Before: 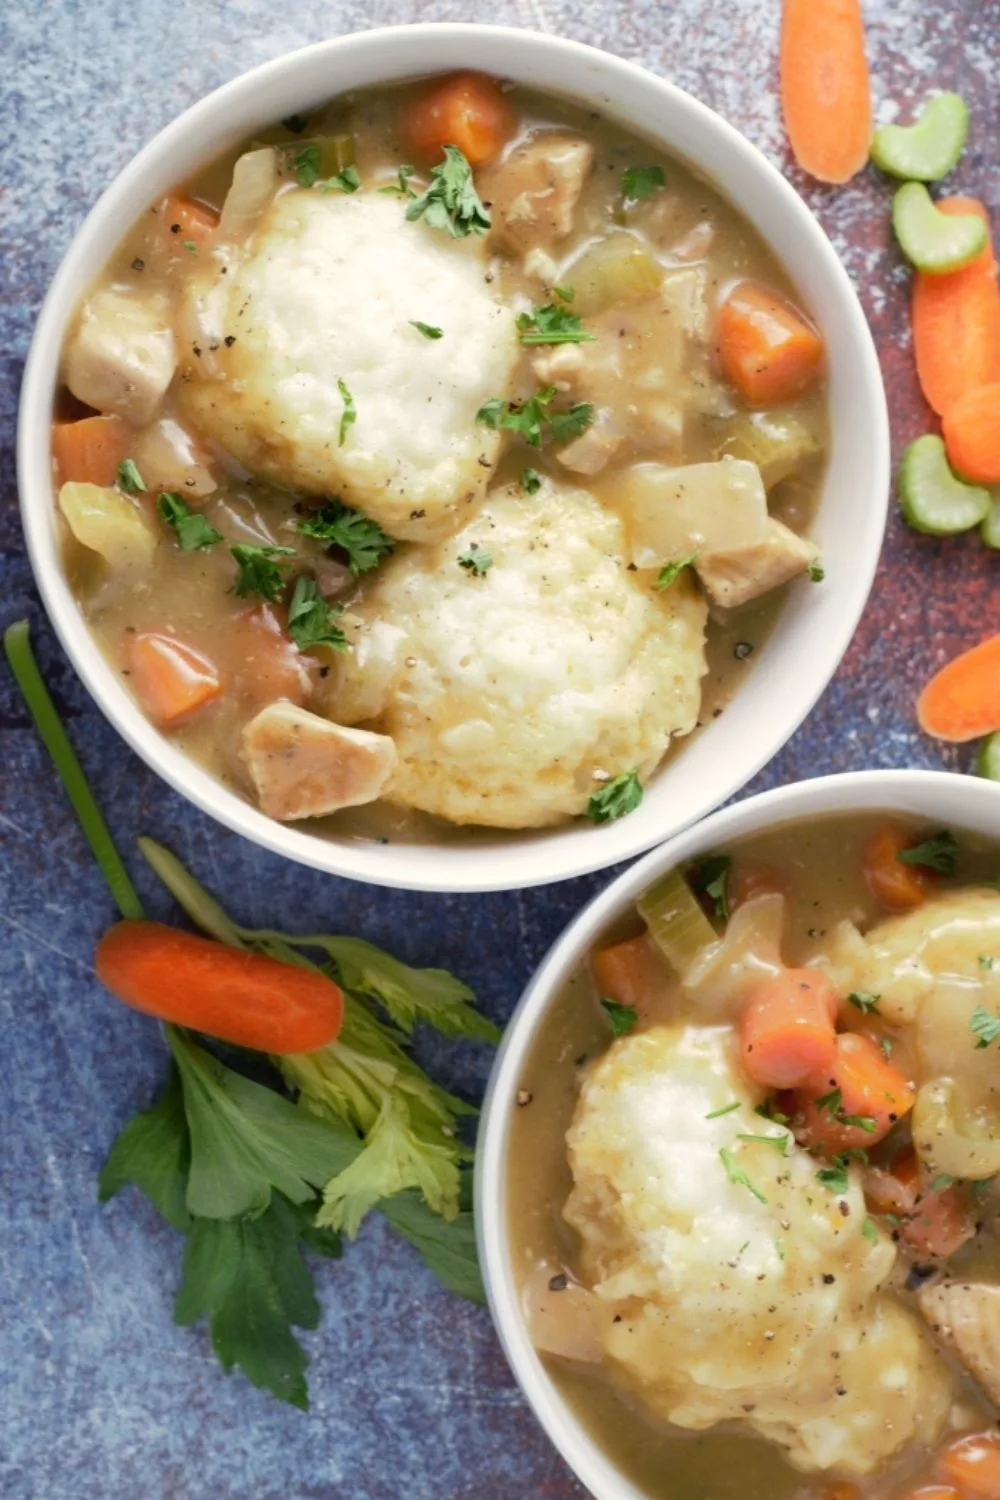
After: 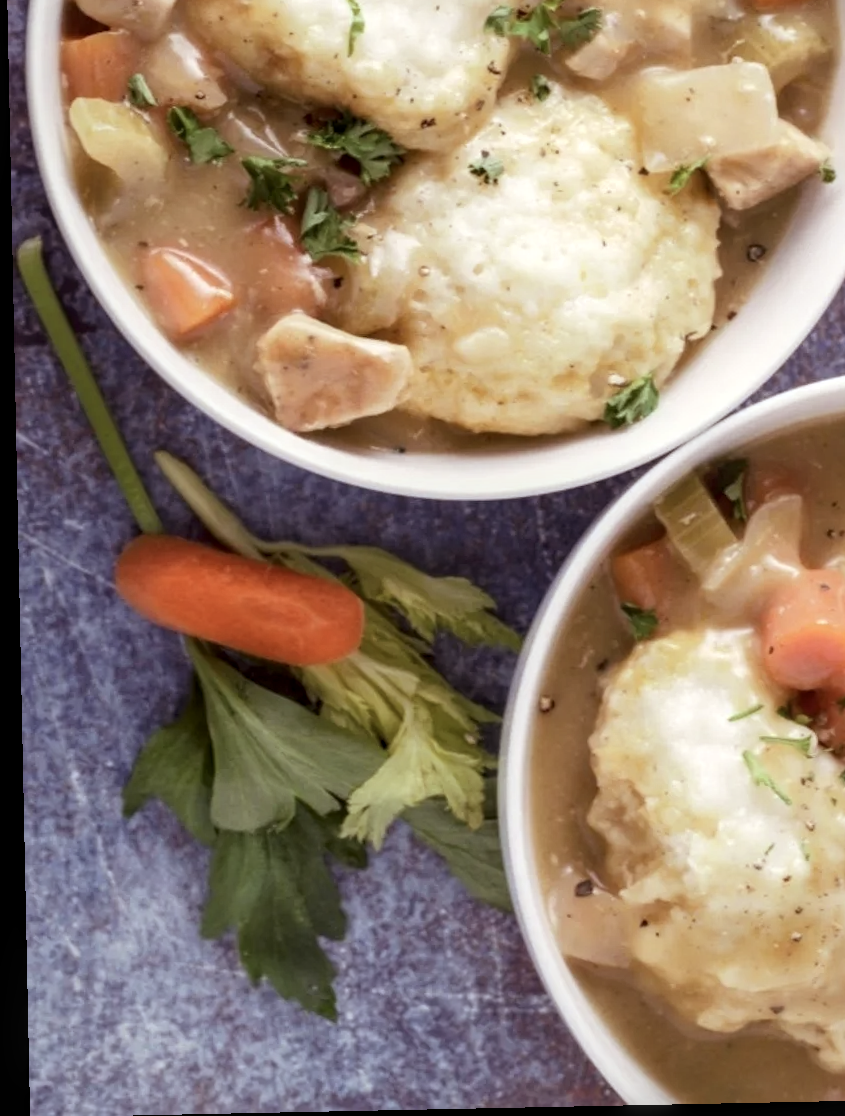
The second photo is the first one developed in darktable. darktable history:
color correction: saturation 1.1
contrast brightness saturation: contrast 0.1, saturation -0.3
rgb levels: mode RGB, independent channels, levels [[0, 0.474, 1], [0, 0.5, 1], [0, 0.5, 1]]
white balance: red 0.986, blue 1.01
rotate and perspective: rotation -1.17°, automatic cropping off
local contrast: on, module defaults
crop: top 26.531%, right 17.959%
